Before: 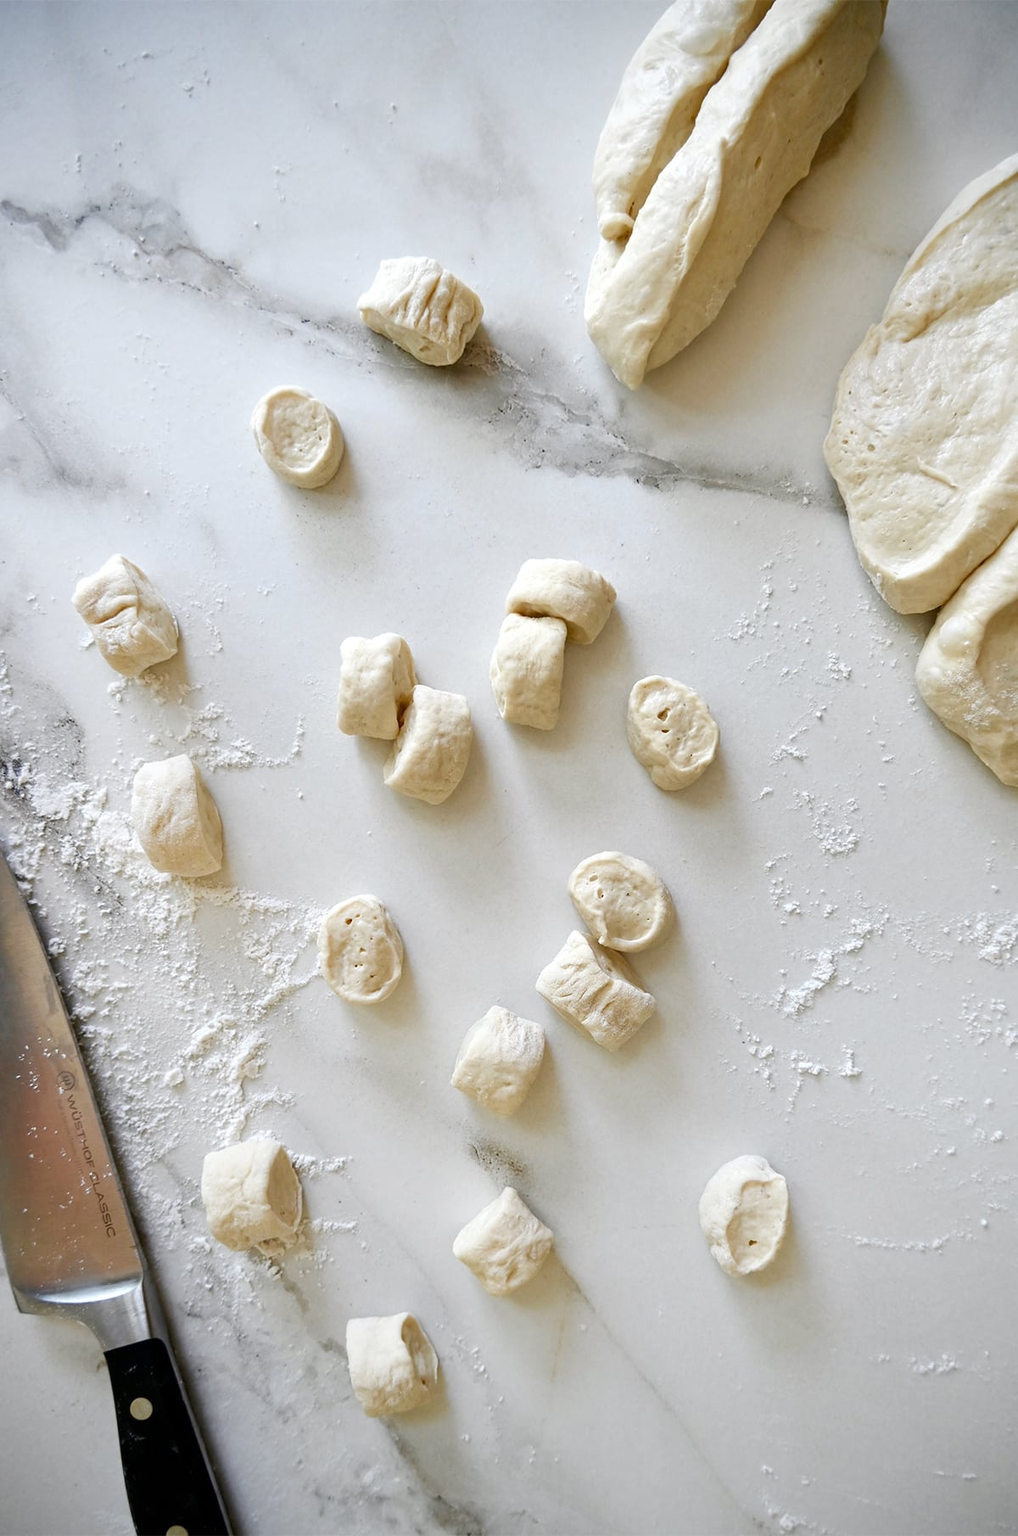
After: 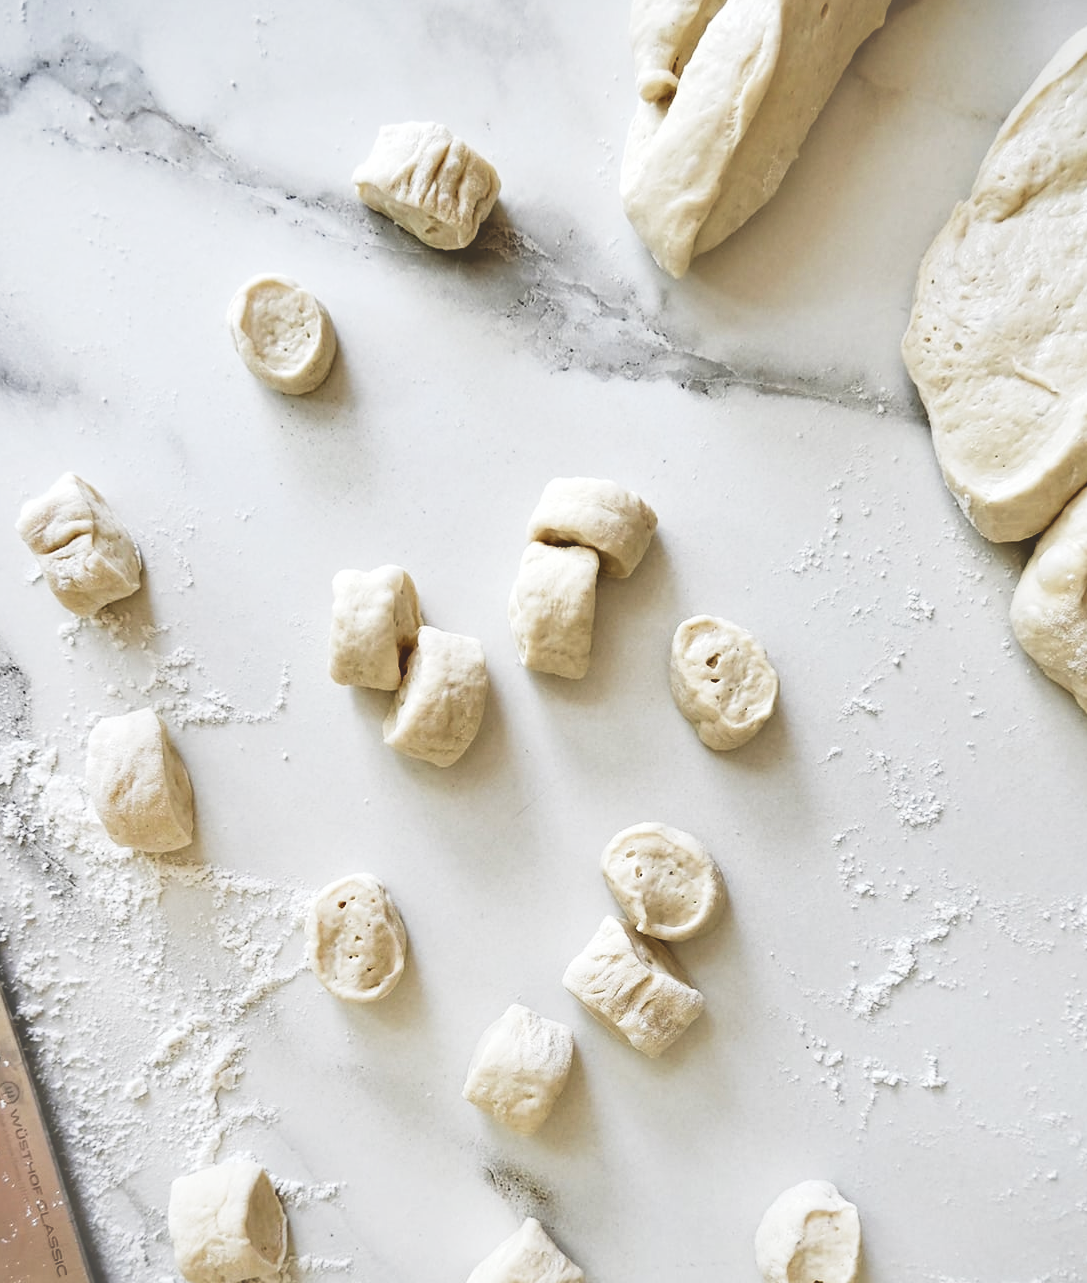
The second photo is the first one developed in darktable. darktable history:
tone curve: curves: ch0 [(0, 0.024) (0.049, 0.038) (0.176, 0.162) (0.311, 0.337) (0.416, 0.471) (0.565, 0.658) (0.817, 0.911) (1, 1)]; ch1 [(0, 0) (0.351, 0.347) (0.446, 0.42) (0.481, 0.463) (0.504, 0.504) (0.522, 0.521) (0.546, 0.563) (0.622, 0.664) (0.728, 0.786) (1, 1)]; ch2 [(0, 0) (0.327, 0.324) (0.427, 0.413) (0.458, 0.444) (0.502, 0.504) (0.526, 0.539) (0.547, 0.581) (0.601, 0.61) (0.76, 0.765) (1, 1)], preserve colors none
exposure: black level correction -0.087, compensate highlight preservation false
crop: left 5.776%, top 10.037%, right 3.639%, bottom 19.039%
shadows and highlights: shadows 22.6, highlights -49.03, soften with gaussian
levels: levels [0, 0.498, 1]
